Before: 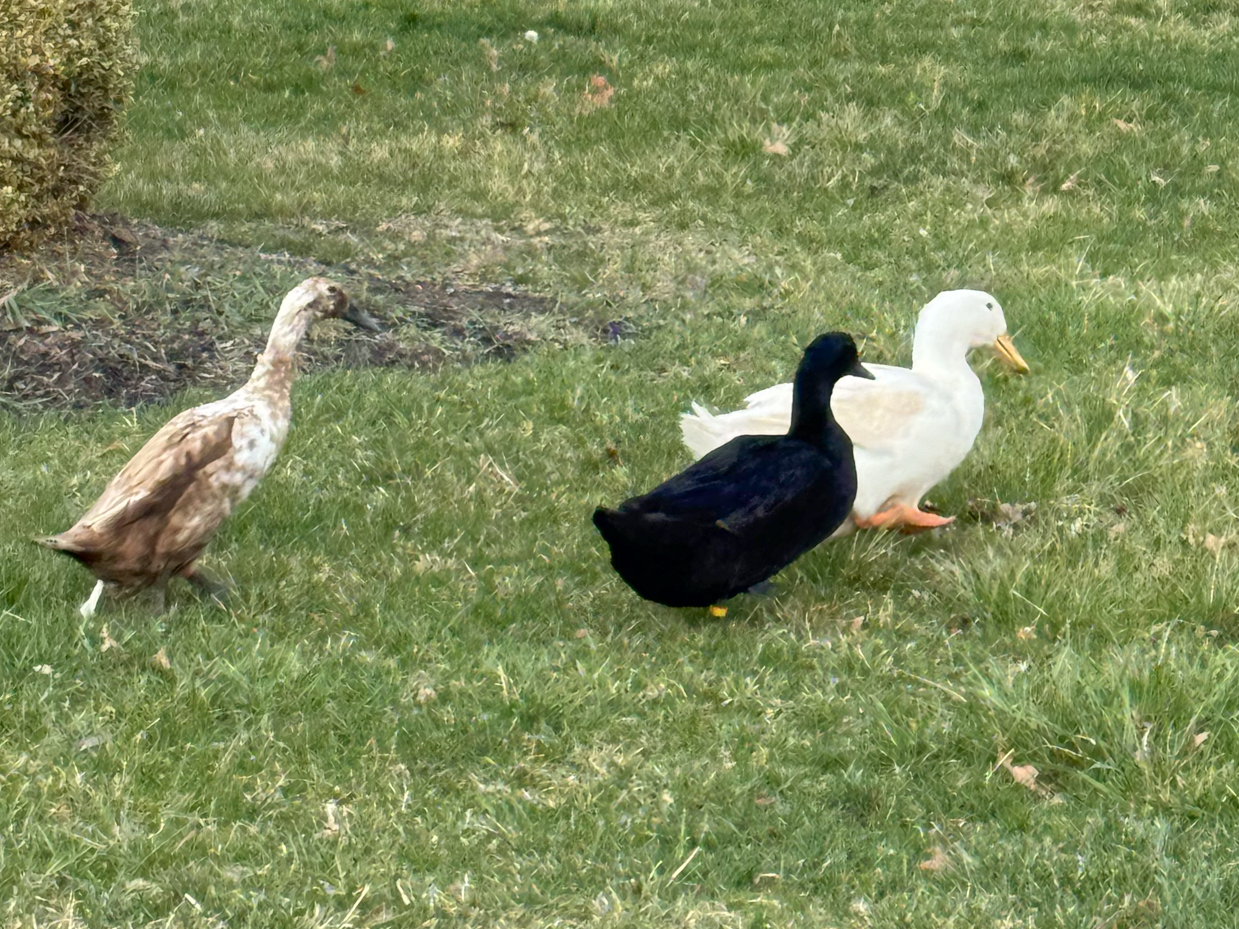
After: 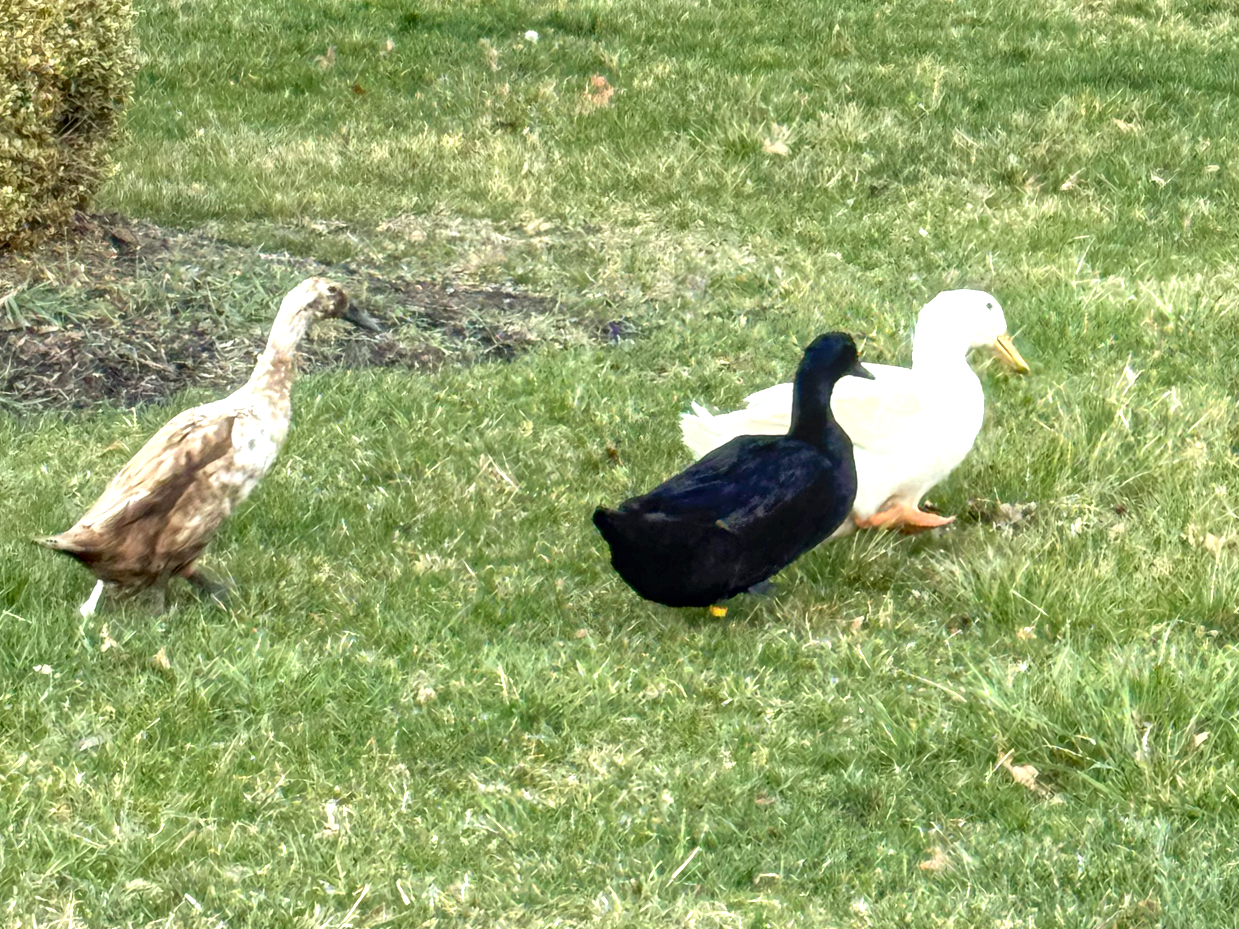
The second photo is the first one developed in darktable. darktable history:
color correction: highlights a* -2.68, highlights b* 2.57
exposure: black level correction 0, exposure 0.6 EV, compensate highlight preservation false
local contrast: on, module defaults
